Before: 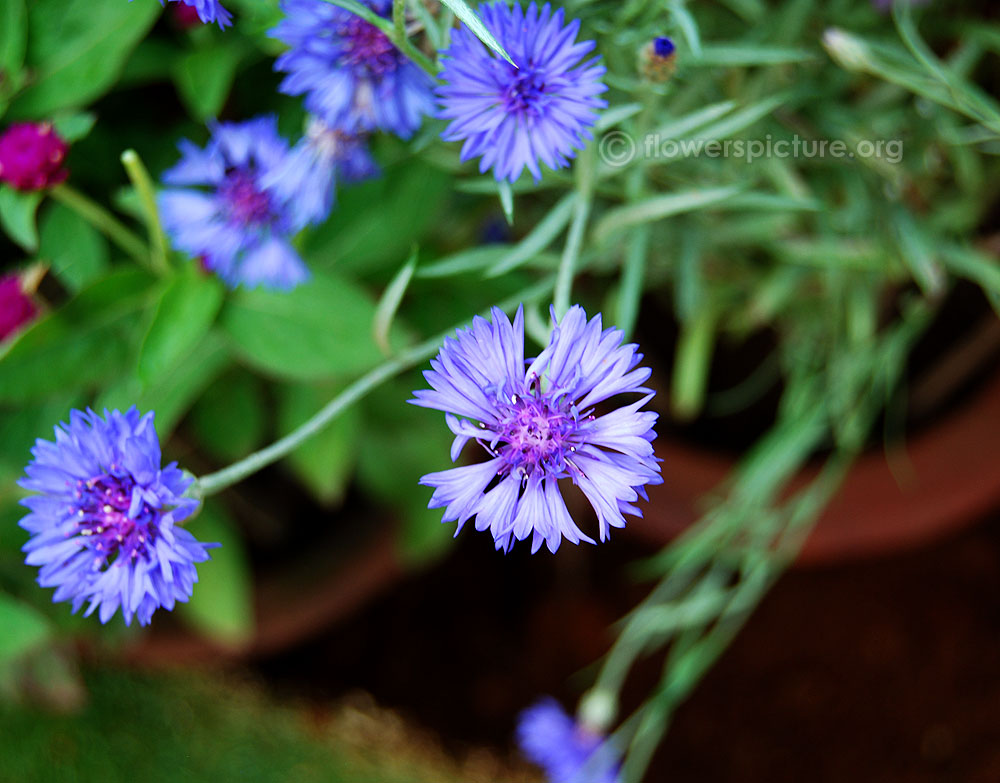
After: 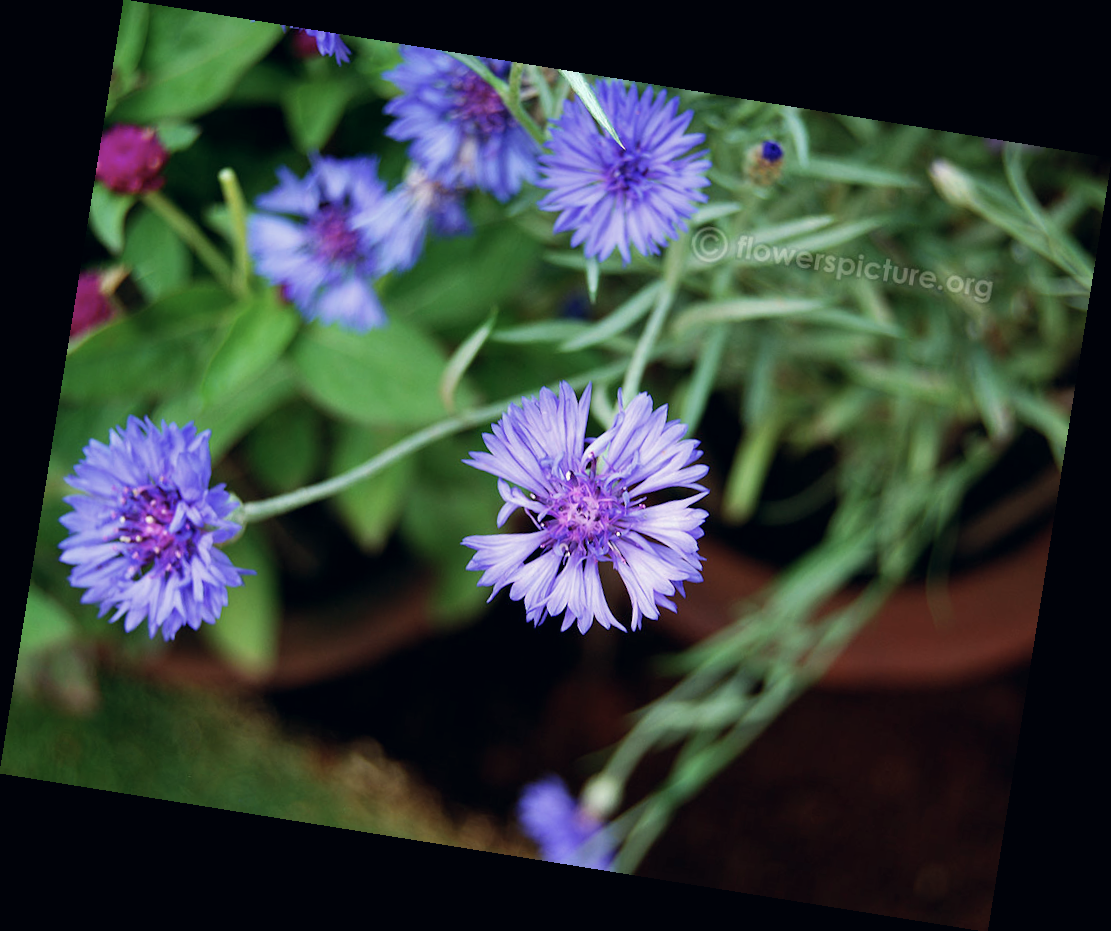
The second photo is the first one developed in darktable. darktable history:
rotate and perspective: rotation 9.12°, automatic cropping off
color correction: highlights a* 2.75, highlights b* 5, shadows a* -2.04, shadows b* -4.84, saturation 0.8
